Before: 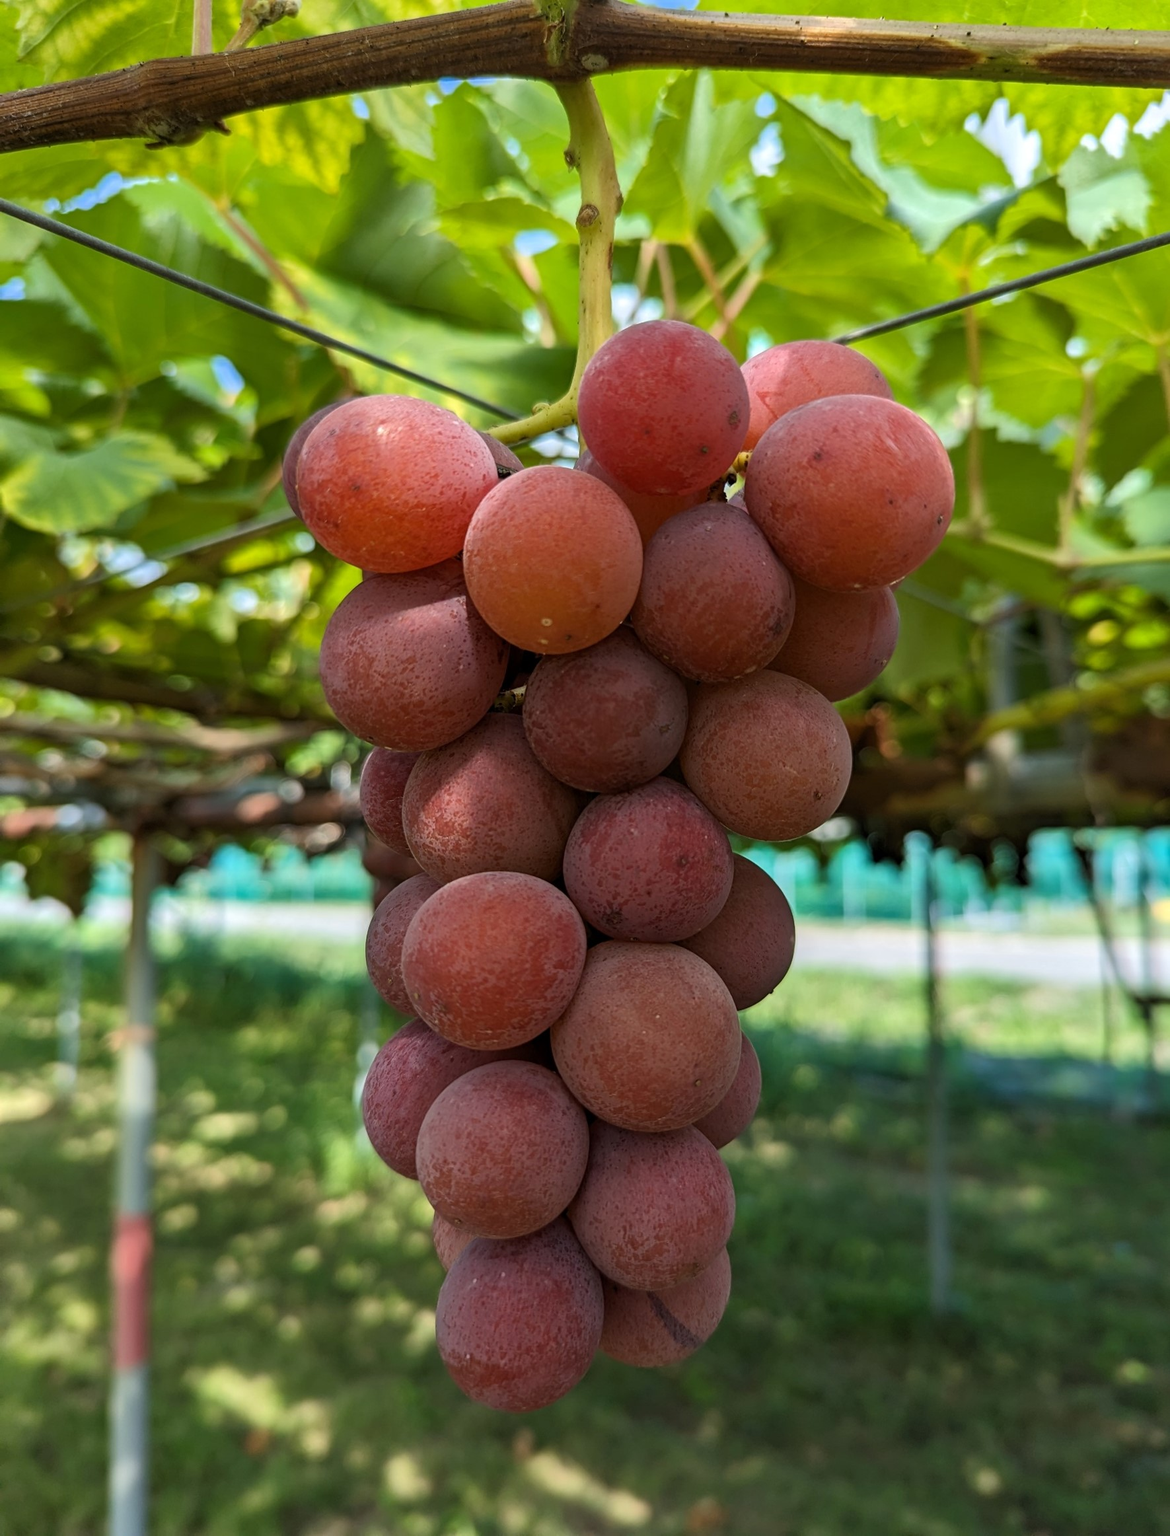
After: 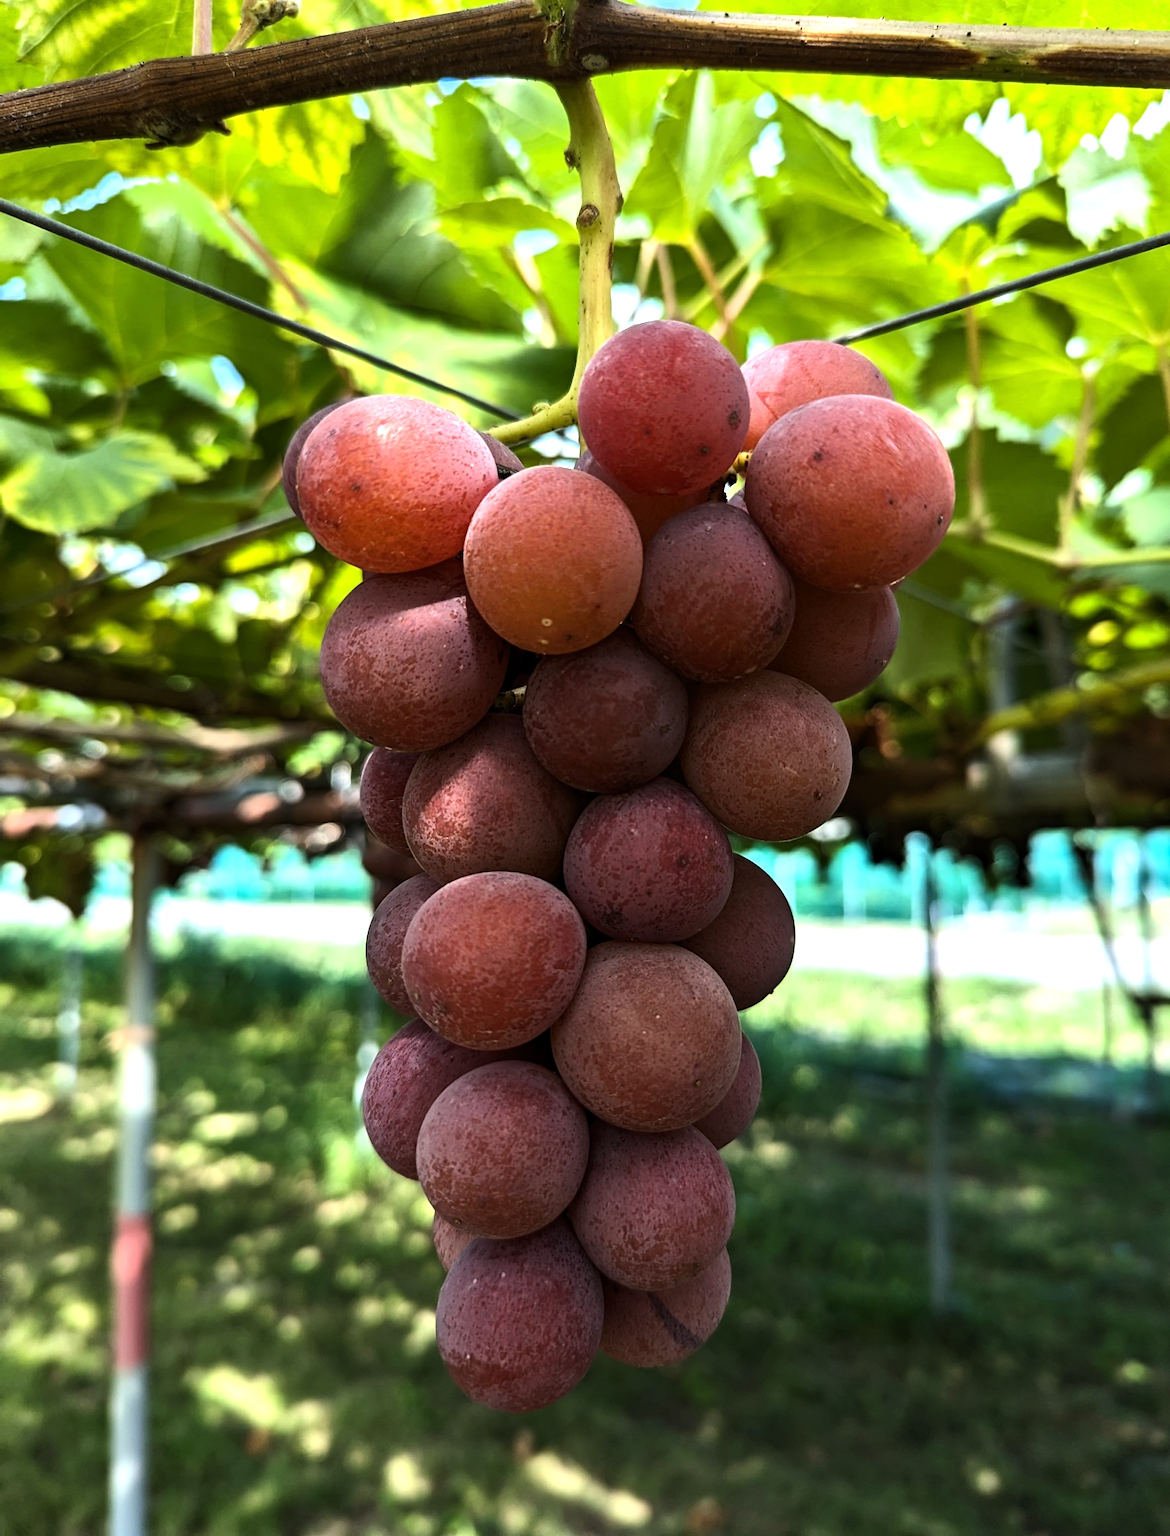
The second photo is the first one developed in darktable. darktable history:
tone equalizer: -8 EV -1.08 EV, -7 EV -1.01 EV, -6 EV -0.867 EV, -5 EV -0.578 EV, -3 EV 0.578 EV, -2 EV 0.867 EV, -1 EV 1.01 EV, +0 EV 1.08 EV, edges refinement/feathering 500, mask exposure compensation -1.57 EV, preserve details no
white balance: red 0.983, blue 1.036
